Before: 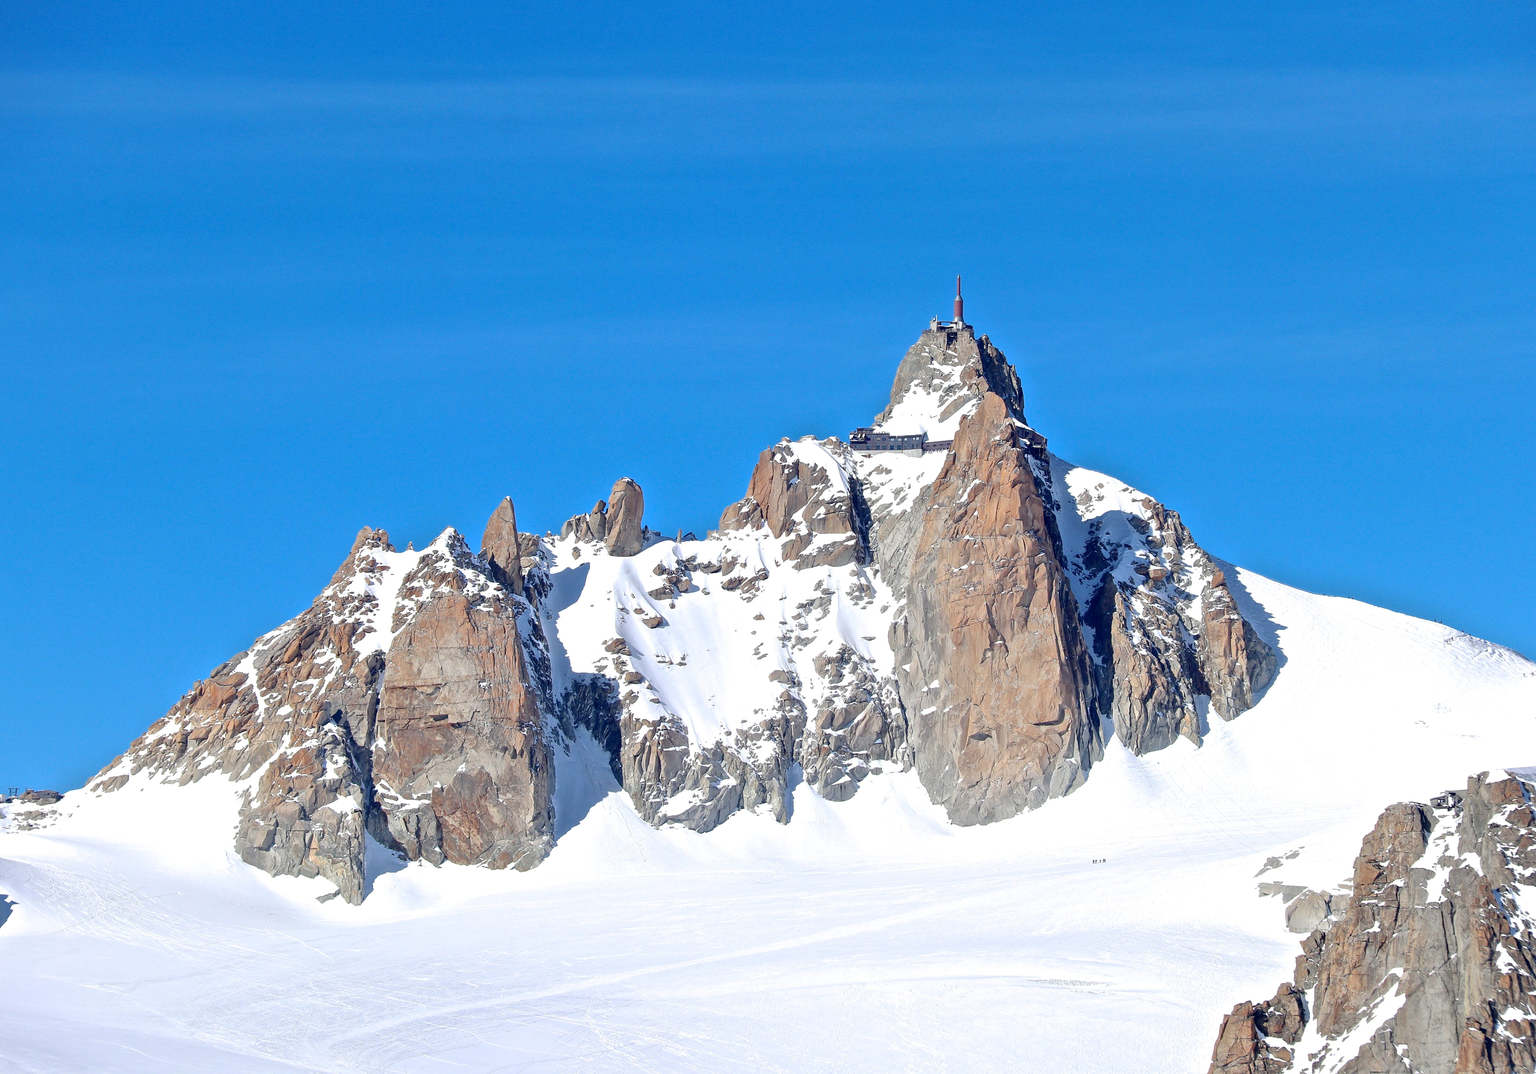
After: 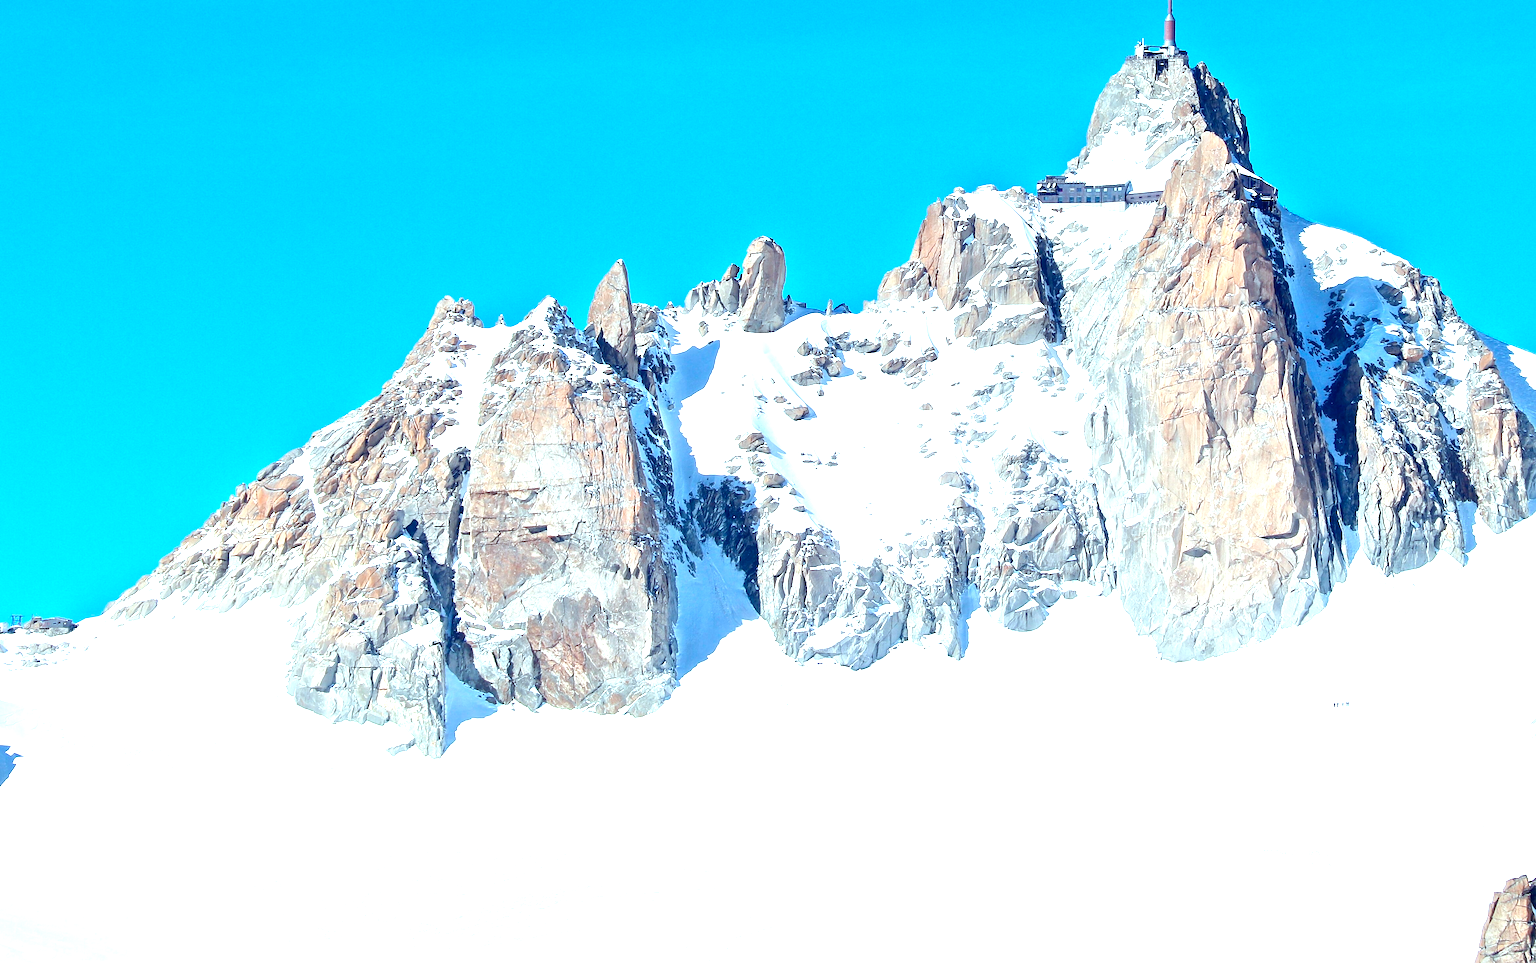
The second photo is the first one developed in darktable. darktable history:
exposure: black level correction 0, exposure 1.199 EV, compensate highlight preservation false
color correction: highlights a* -10.07, highlights b* -9.76
crop: top 26.462%, right 18.026%
